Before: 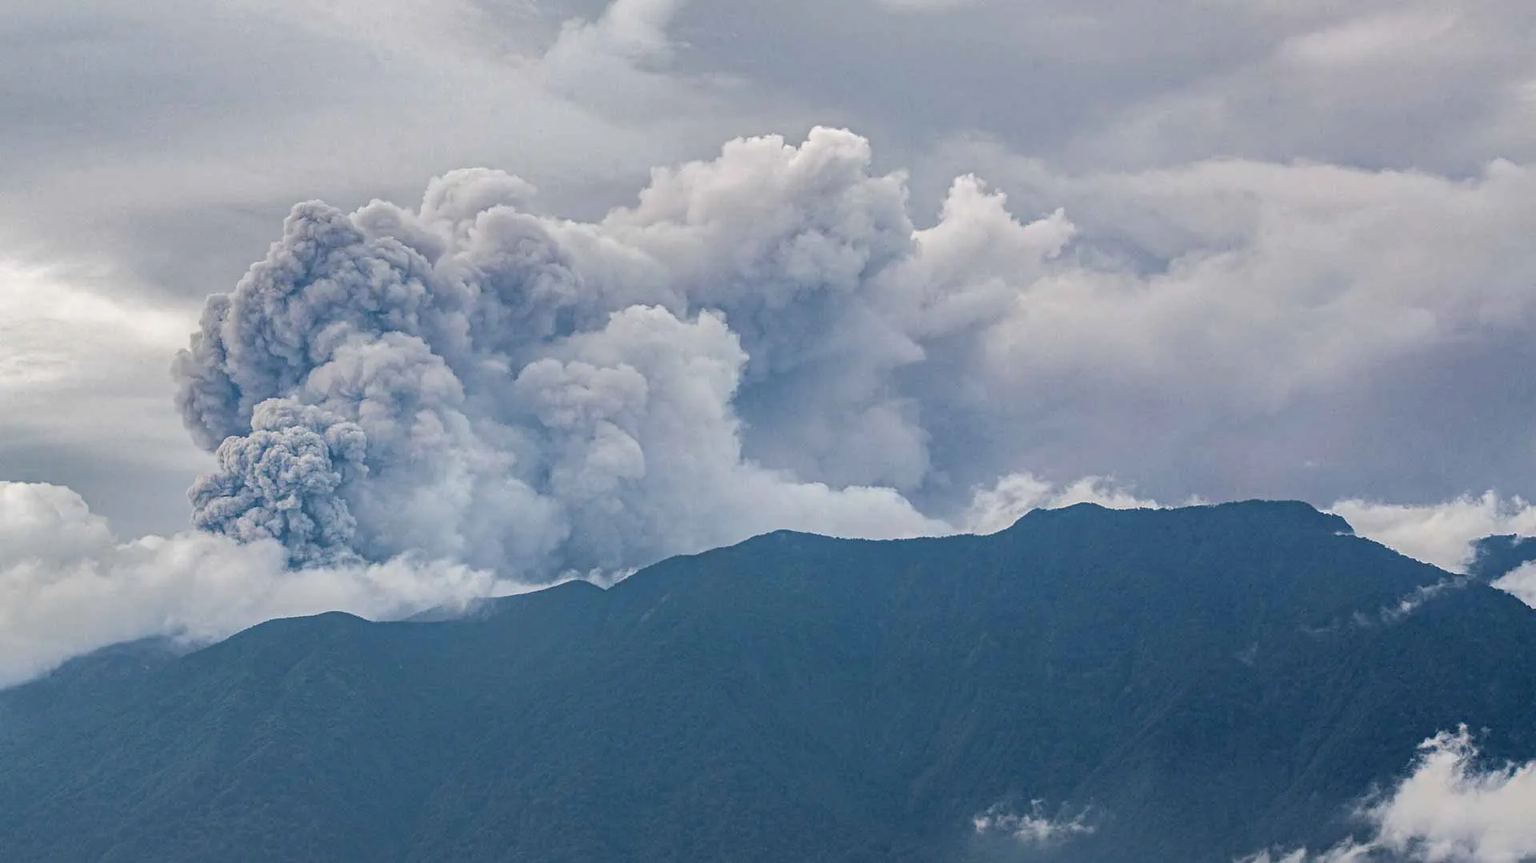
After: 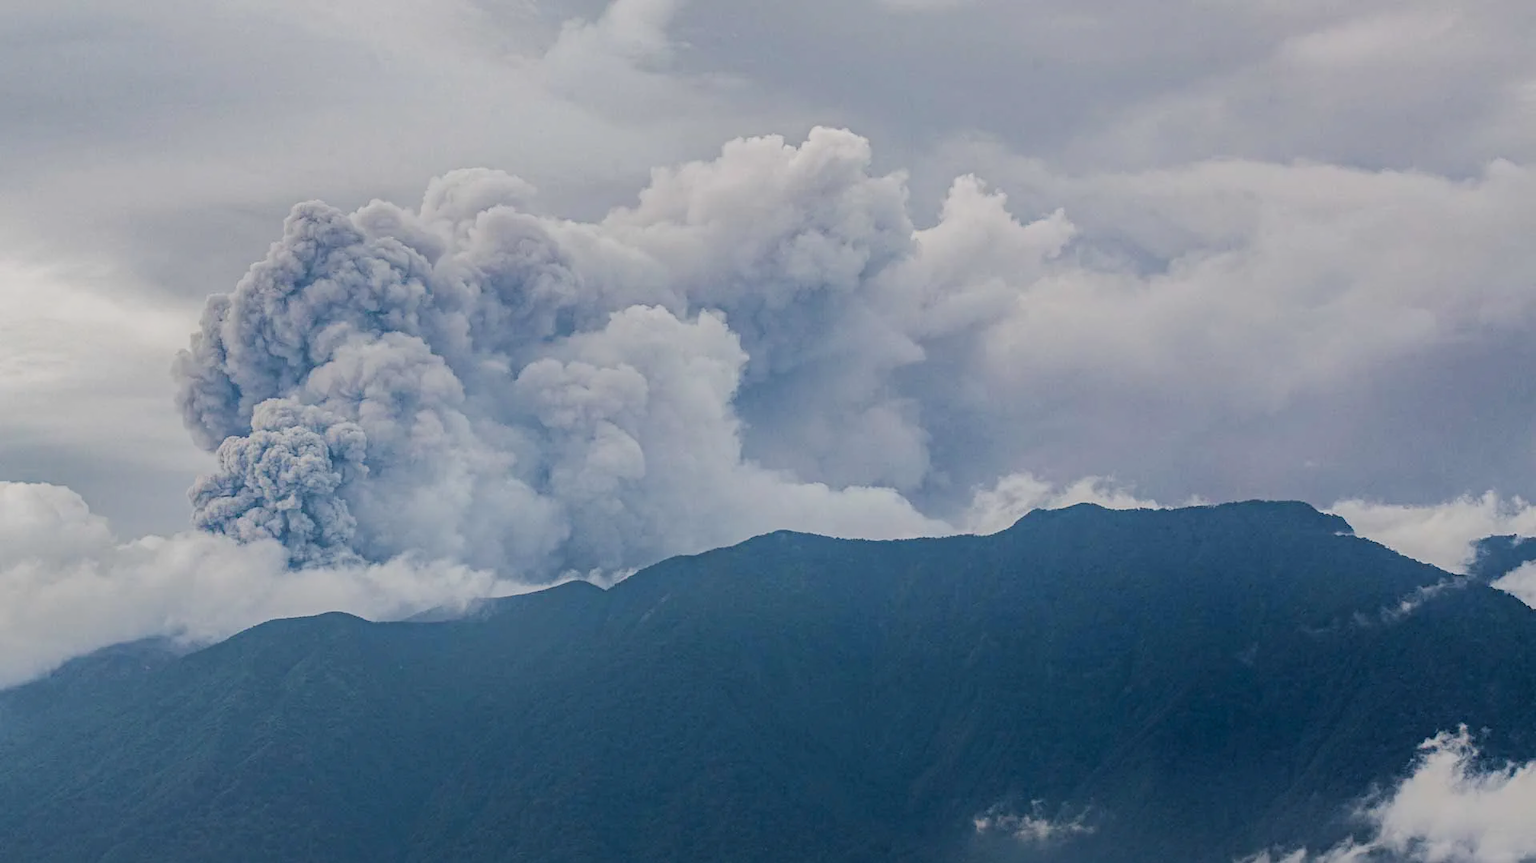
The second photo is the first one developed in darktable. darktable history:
shadows and highlights: shadows -70, highlights 35, soften with gaussian
filmic rgb: black relative exposure -7.65 EV, white relative exposure 4.56 EV, hardness 3.61
